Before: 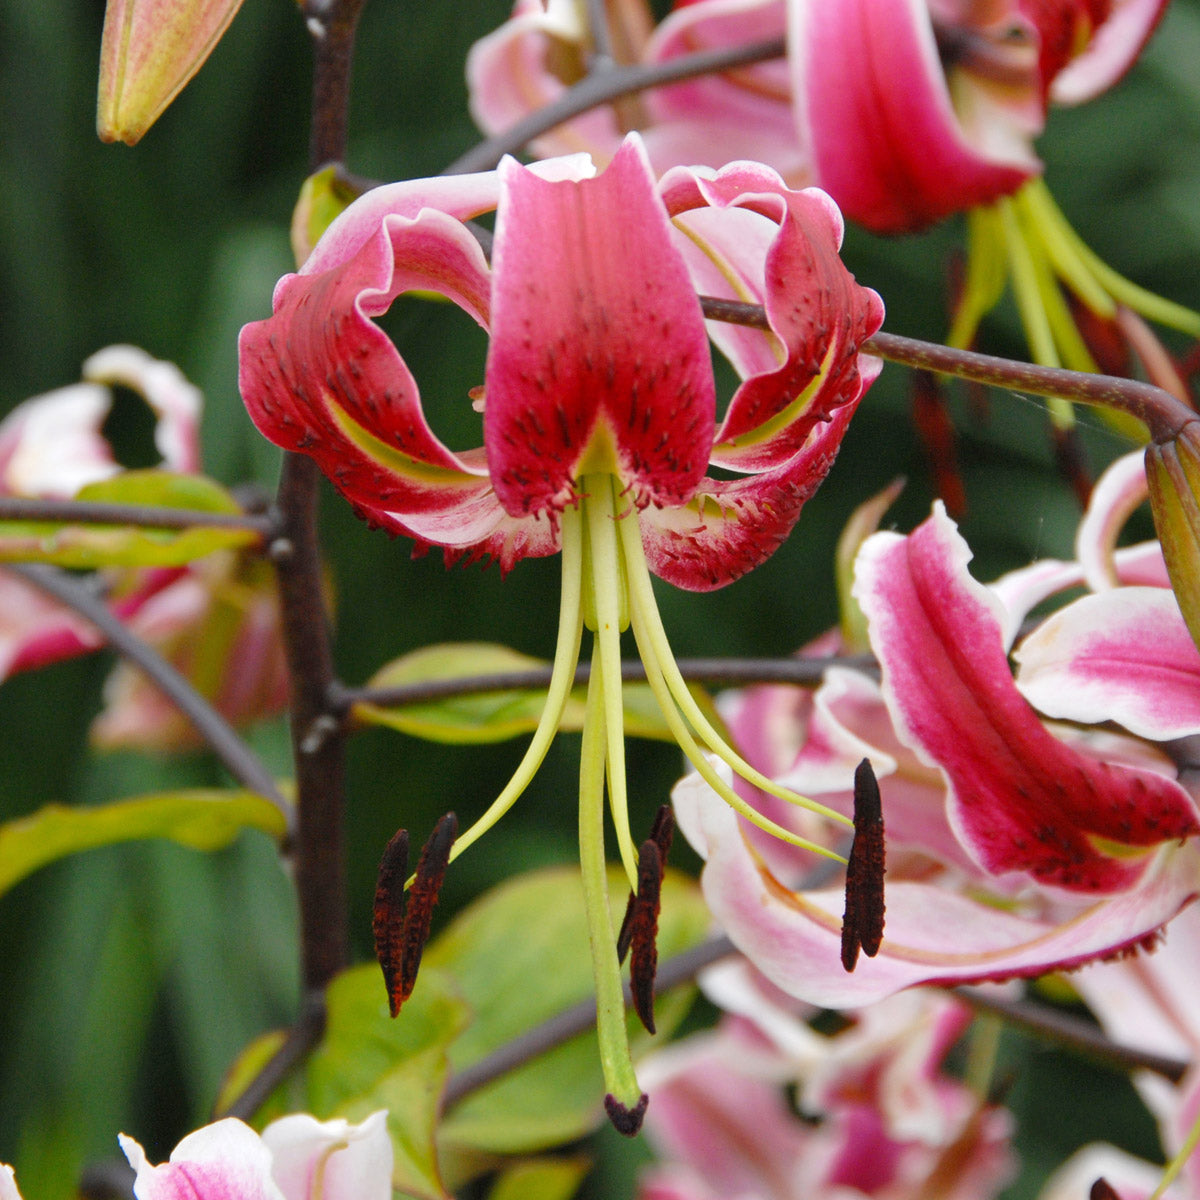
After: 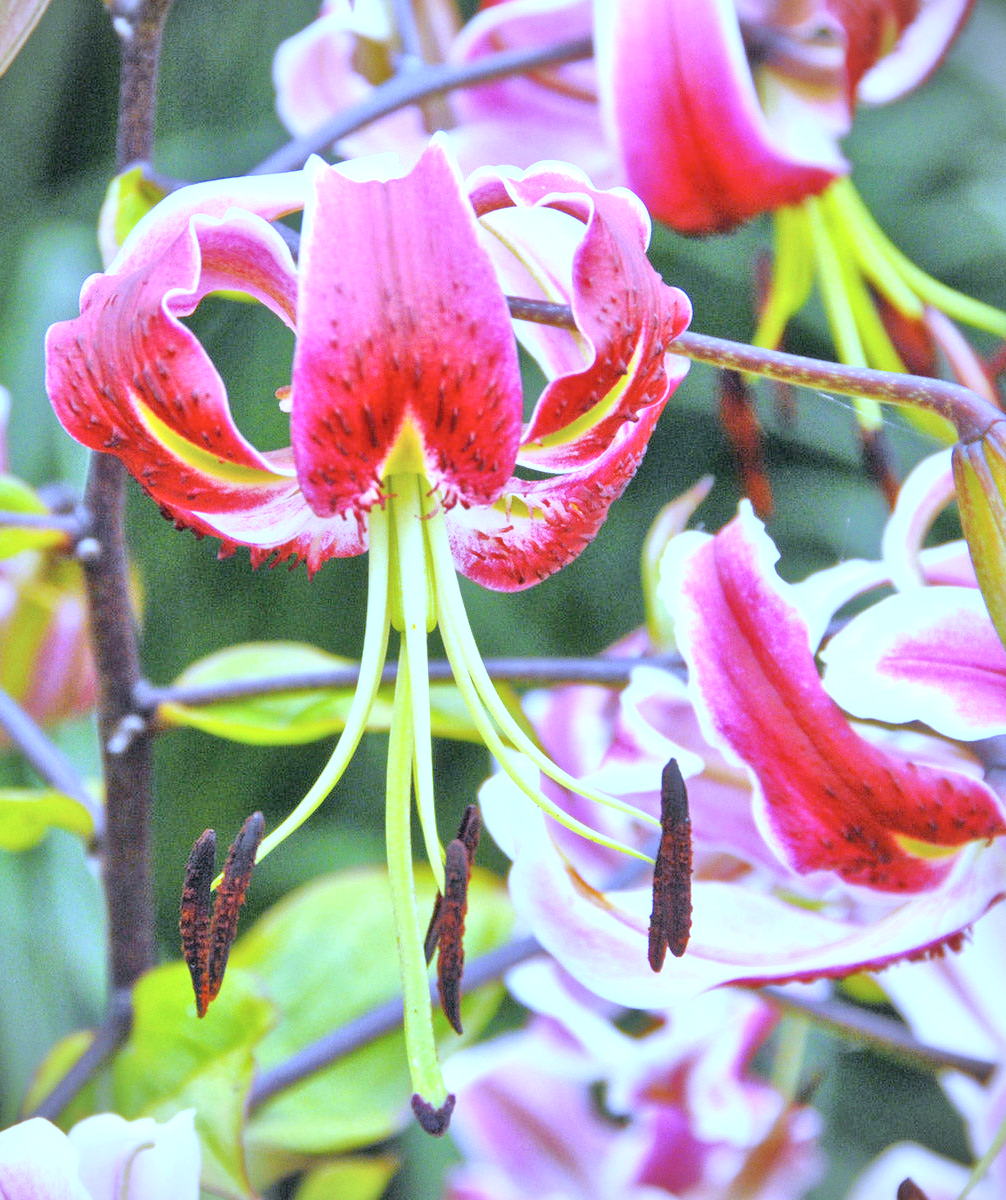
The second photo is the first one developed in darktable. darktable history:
vignetting: fall-off start 91.19%
white balance: red 0.766, blue 1.537
crop: left 16.145%
color balance: lift [1, 0.998, 1.001, 1.002], gamma [1, 1.02, 1, 0.98], gain [1, 1.02, 1.003, 0.98]
tone equalizer: -7 EV 0.15 EV, -6 EV 0.6 EV, -5 EV 1.15 EV, -4 EV 1.33 EV, -3 EV 1.15 EV, -2 EV 0.6 EV, -1 EV 0.15 EV, mask exposure compensation -0.5 EV
local contrast: mode bilateral grid, contrast 20, coarseness 50, detail 150%, midtone range 0.2
contrast brightness saturation: contrast 0.14, brightness 0.21
exposure: black level correction 0, exposure 0.7 EV, compensate exposure bias true, compensate highlight preservation false
